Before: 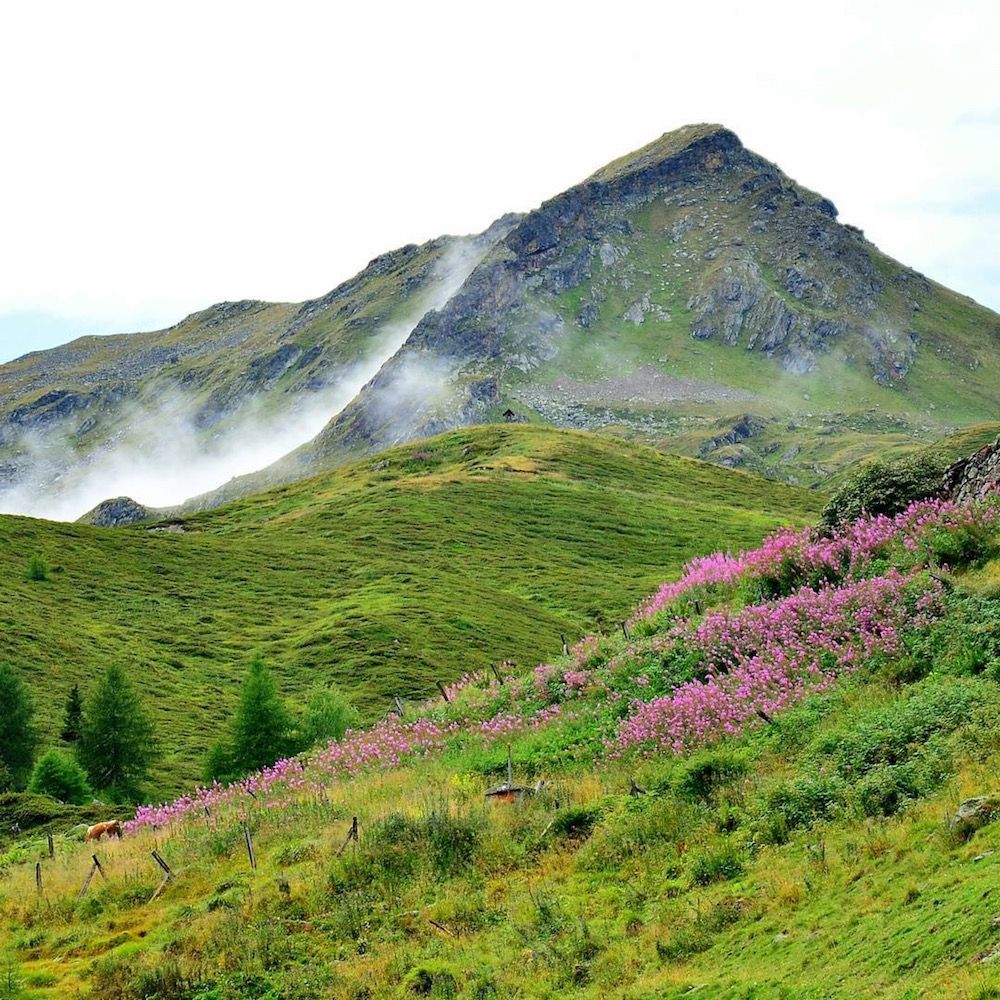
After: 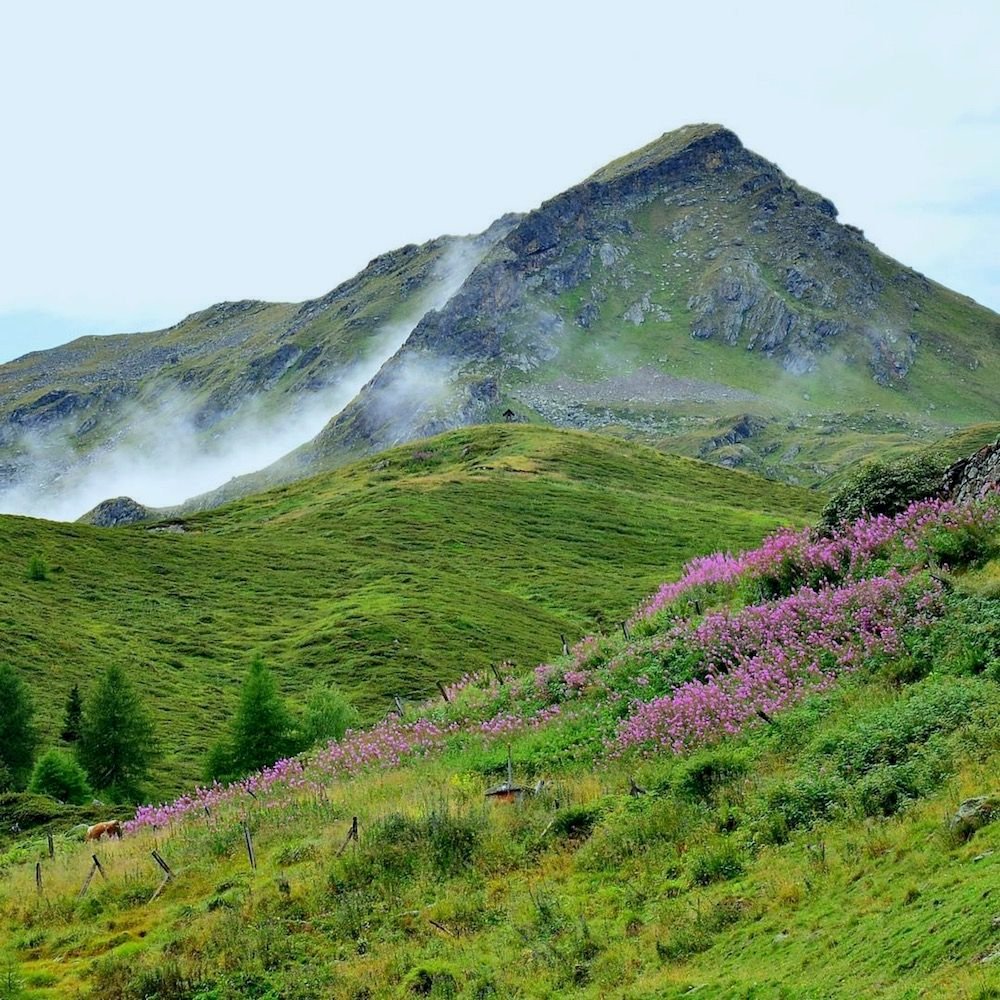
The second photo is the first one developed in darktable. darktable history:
white balance: red 0.925, blue 1.046
exposure: black level correction 0.001, exposure -0.2 EV, compensate highlight preservation false
